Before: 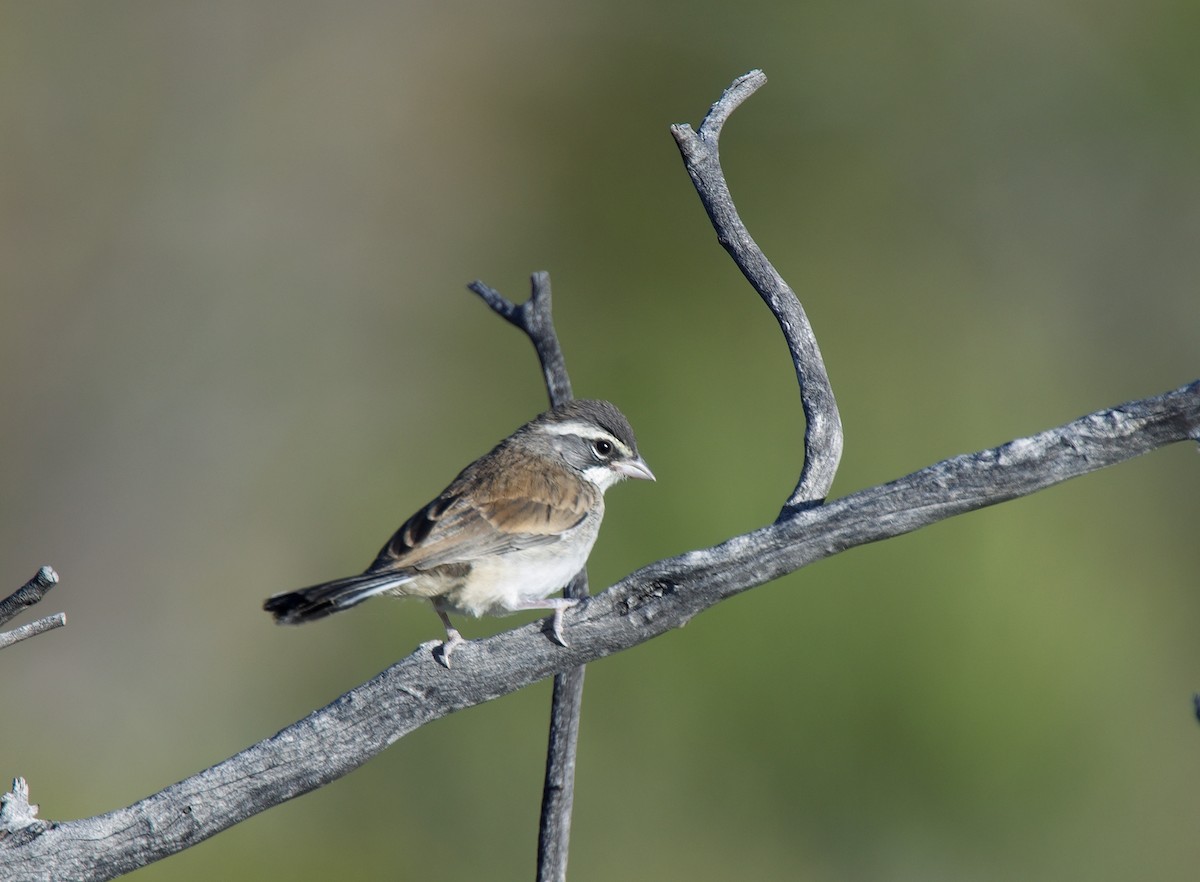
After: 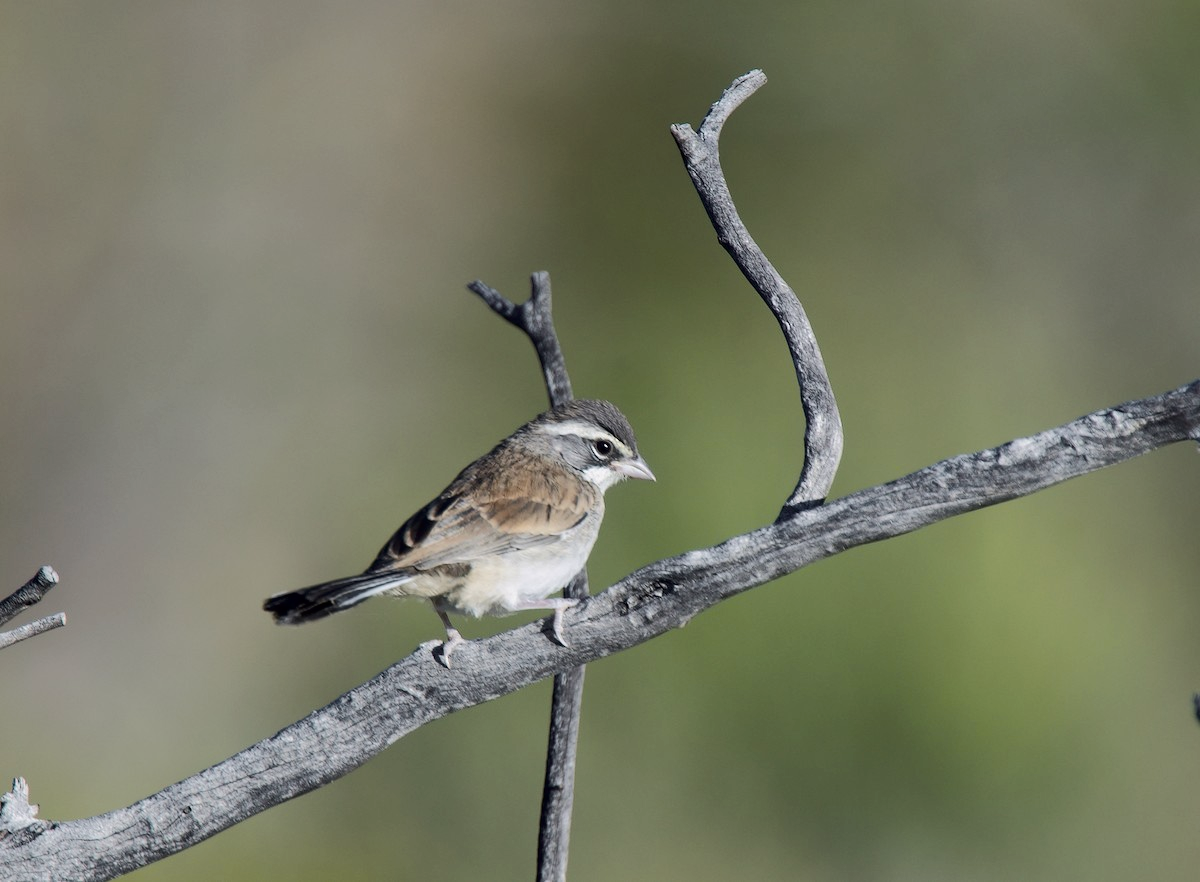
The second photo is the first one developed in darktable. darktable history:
tone curve: curves: ch0 [(0, 0) (0.052, 0.018) (0.236, 0.207) (0.41, 0.417) (0.485, 0.518) (0.54, 0.584) (0.625, 0.666) (0.845, 0.828) (0.994, 0.964)]; ch1 [(0, 0) (0.136, 0.146) (0.317, 0.34) (0.382, 0.408) (0.434, 0.441) (0.472, 0.479) (0.498, 0.501) (0.557, 0.558) (0.616, 0.59) (0.739, 0.7) (1, 1)]; ch2 [(0, 0) (0.352, 0.403) (0.447, 0.466) (0.482, 0.482) (0.528, 0.526) (0.586, 0.577) (0.618, 0.621) (0.785, 0.747) (1, 1)], color space Lab, independent channels, preserve colors none
